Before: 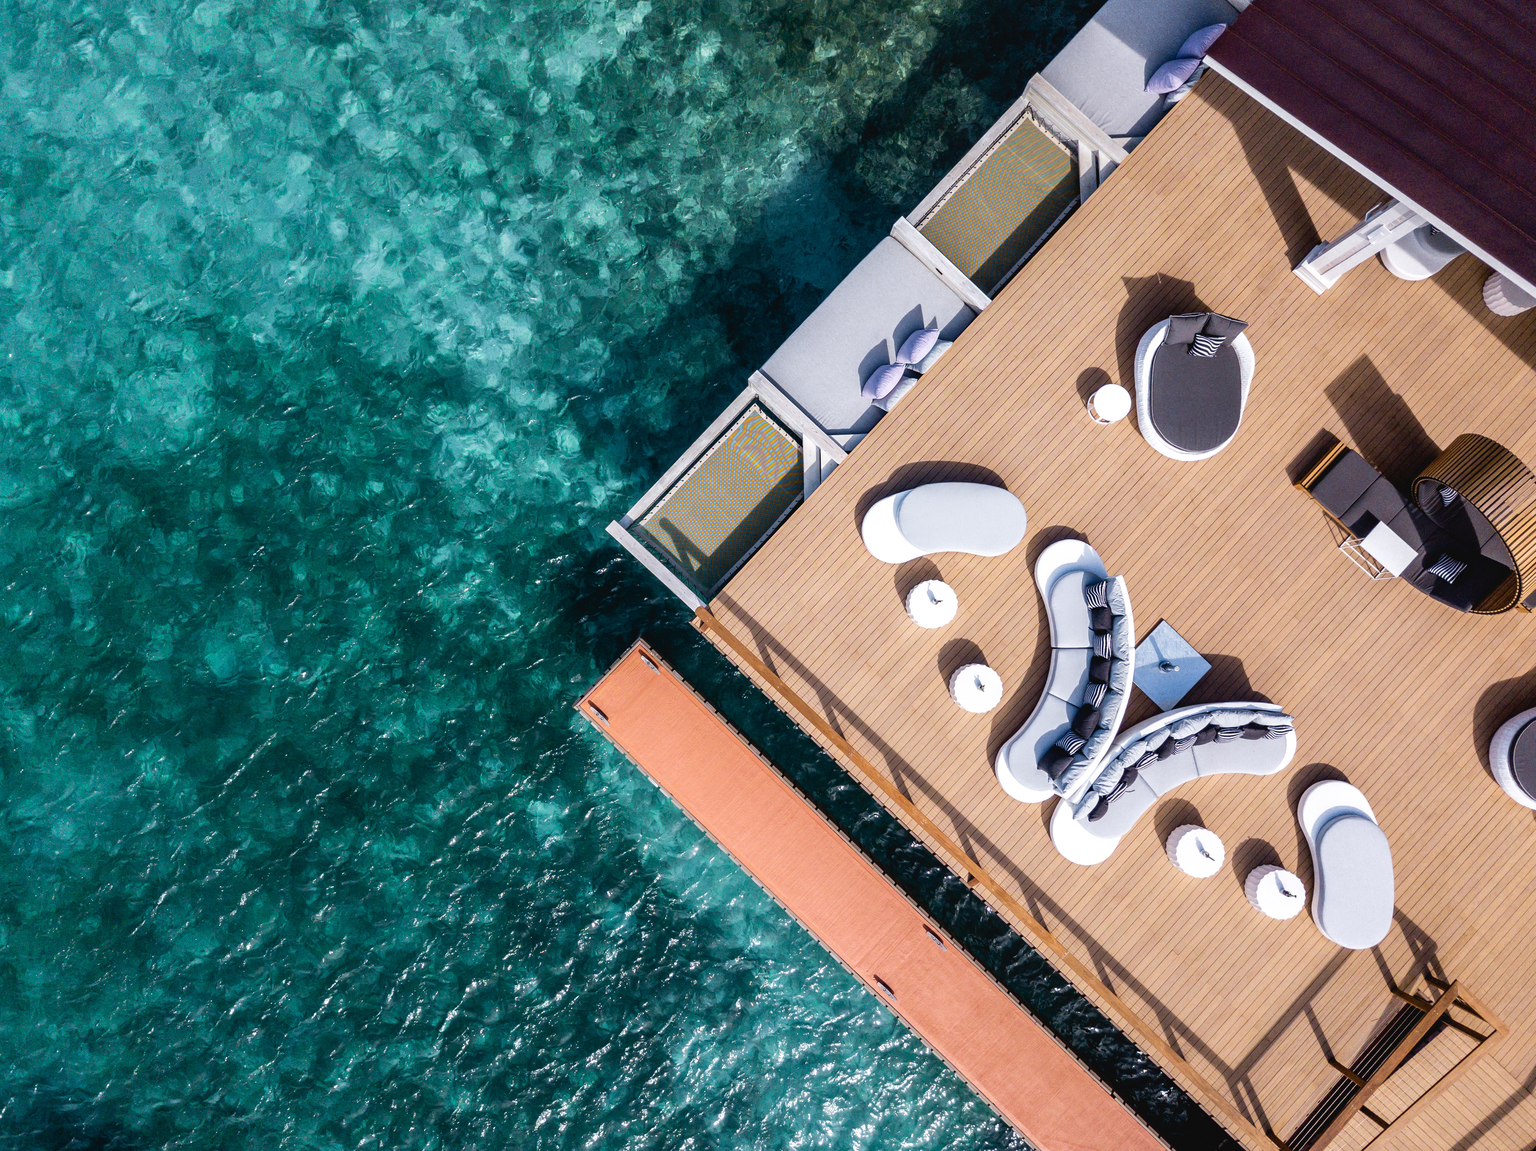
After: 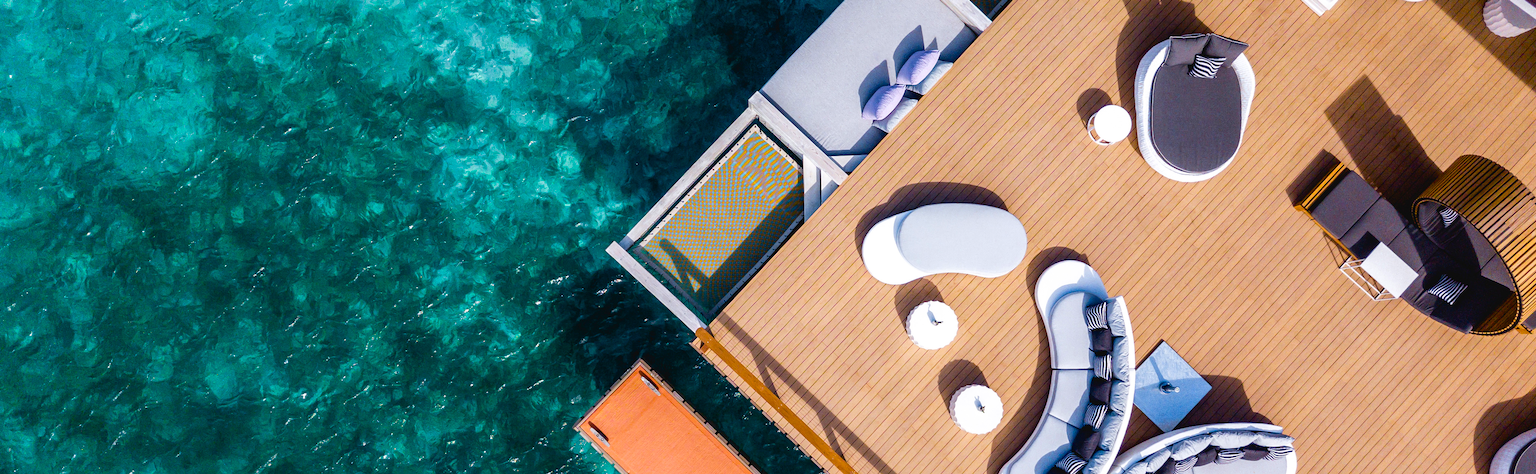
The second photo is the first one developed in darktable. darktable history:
crop and rotate: top 24.278%, bottom 34.53%
color balance rgb: perceptual saturation grading › global saturation 36.006%, perceptual saturation grading › shadows 34.949%
